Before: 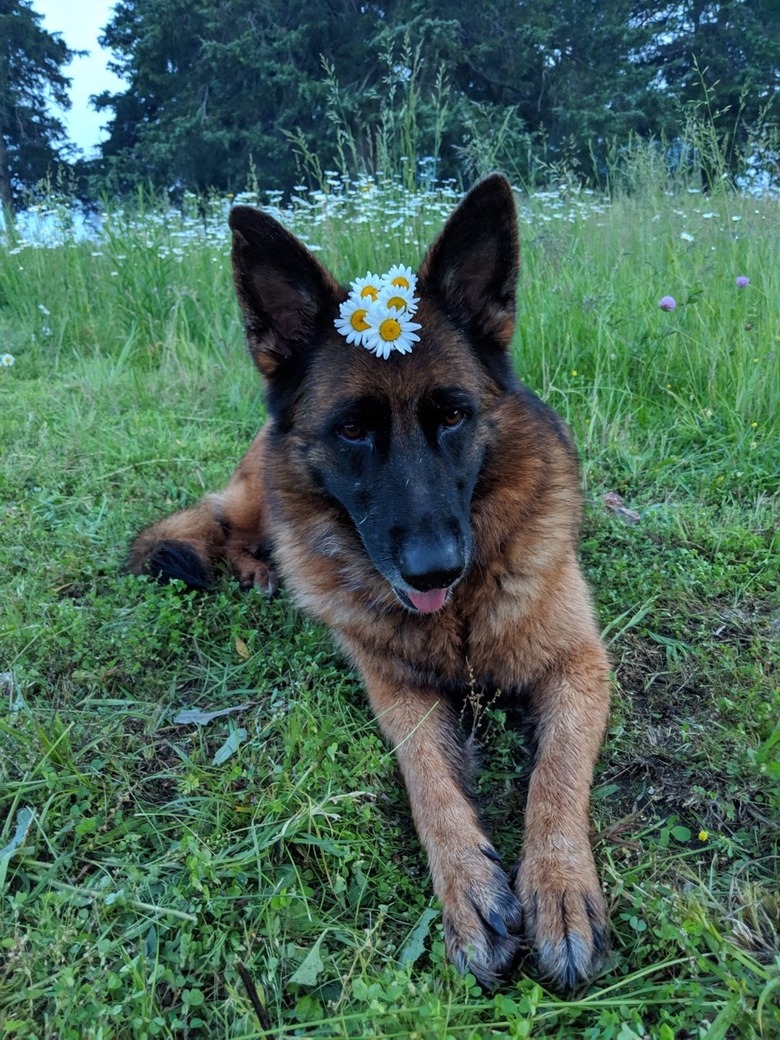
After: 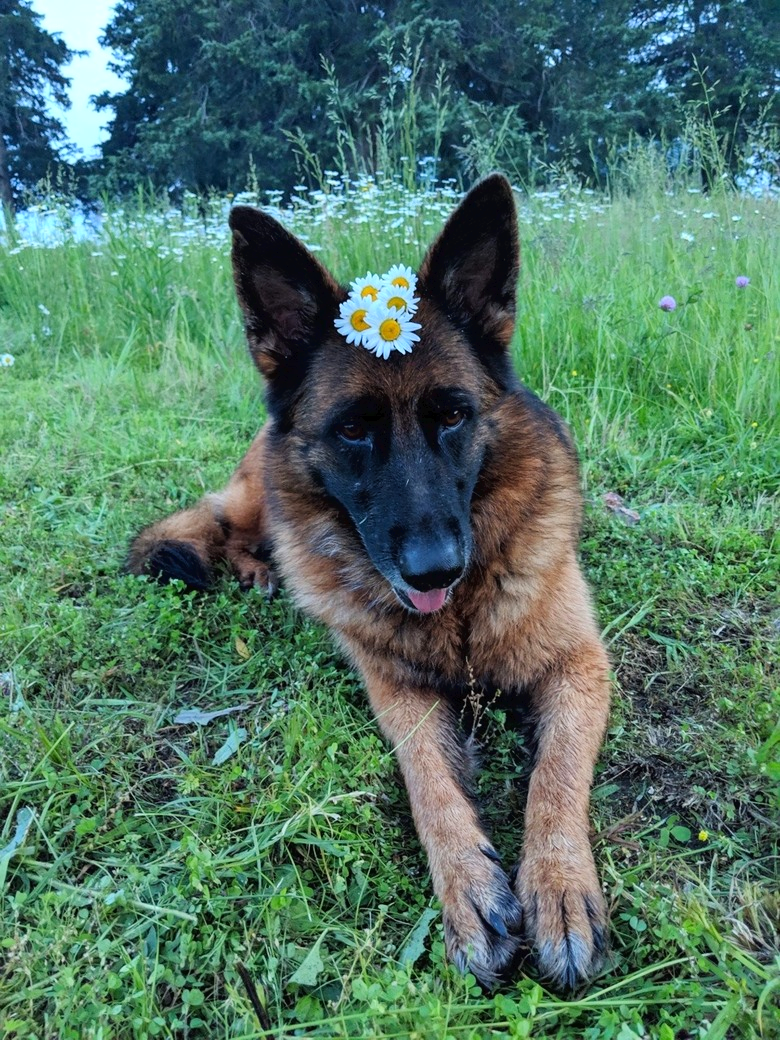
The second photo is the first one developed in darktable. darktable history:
tone curve: curves: ch0 [(0, 0) (0.003, 0.019) (0.011, 0.022) (0.025, 0.025) (0.044, 0.04) (0.069, 0.069) (0.1, 0.108) (0.136, 0.152) (0.177, 0.199) (0.224, 0.26) (0.277, 0.321) (0.335, 0.392) (0.399, 0.472) (0.468, 0.547) (0.543, 0.624) (0.623, 0.713) (0.709, 0.786) (0.801, 0.865) (0.898, 0.939) (1, 1)], color space Lab, linked channels, preserve colors none
